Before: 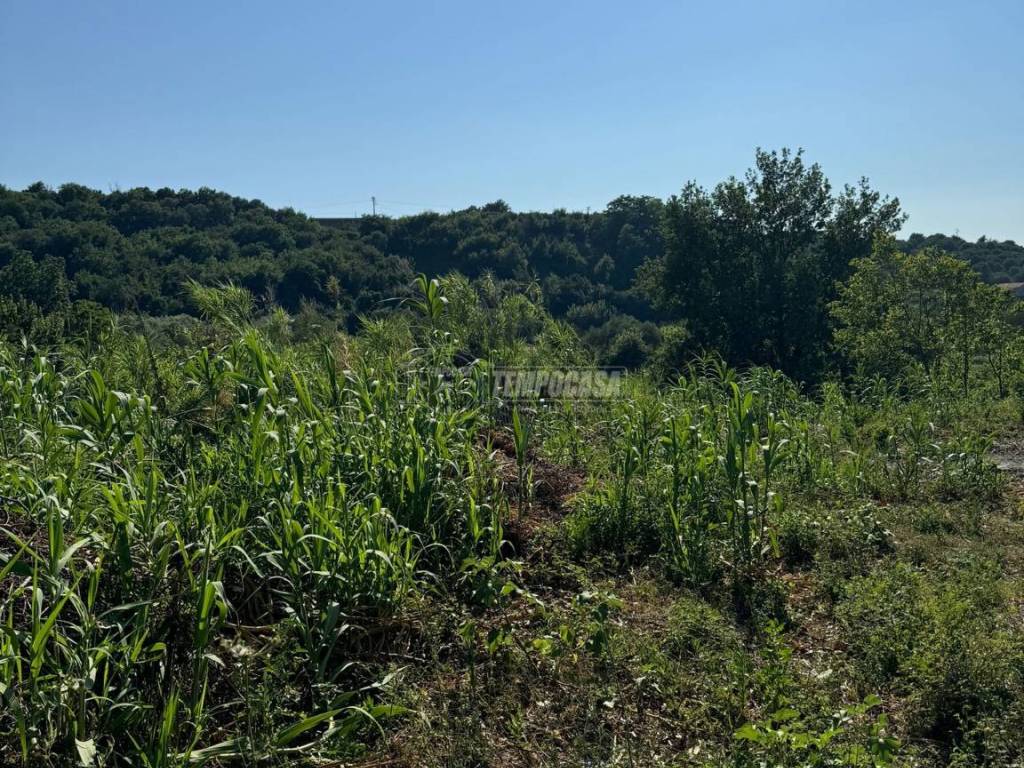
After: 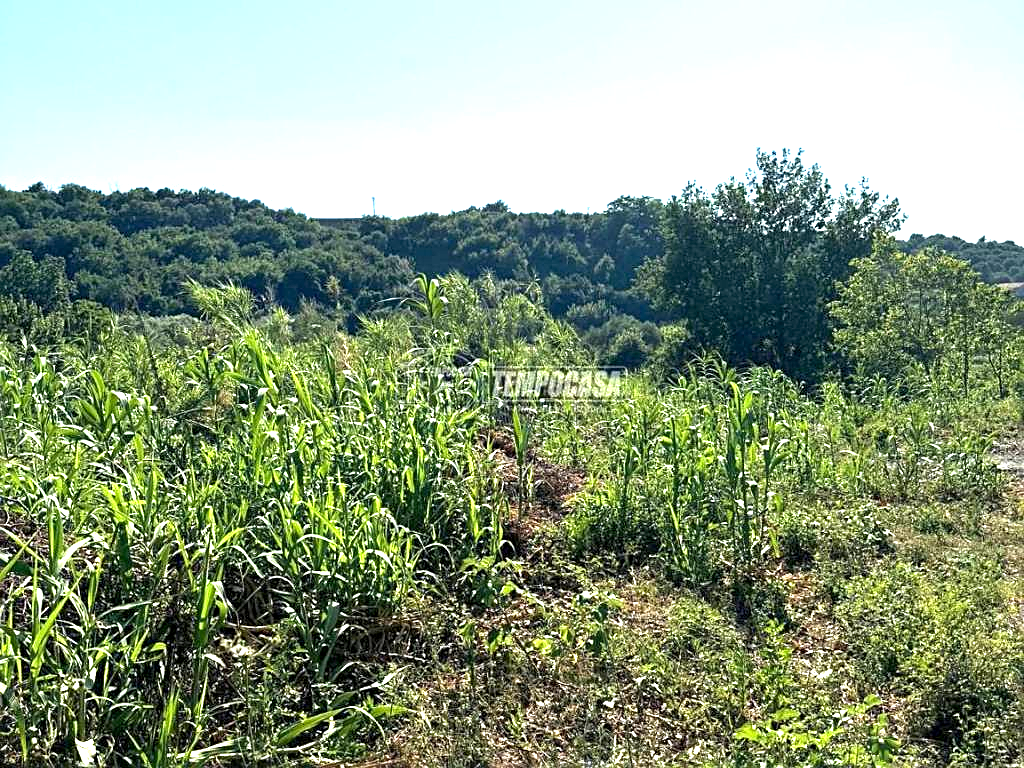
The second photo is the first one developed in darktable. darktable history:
exposure: black level correction 0.001, exposure 1.822 EV, compensate exposure bias true, compensate highlight preservation false
sharpen: on, module defaults
